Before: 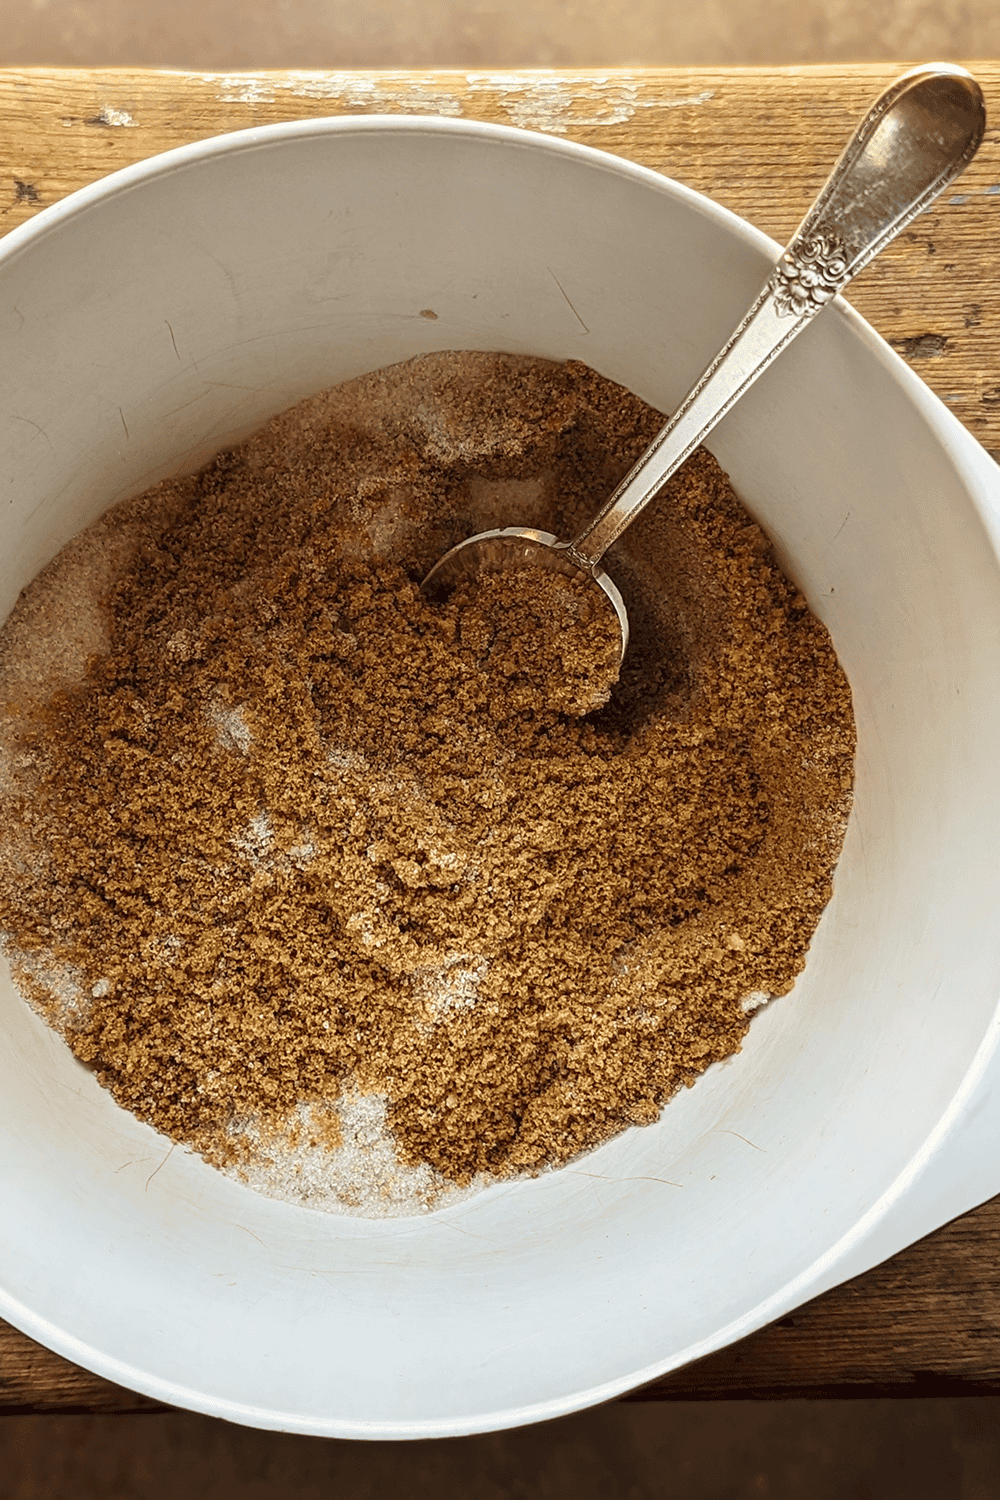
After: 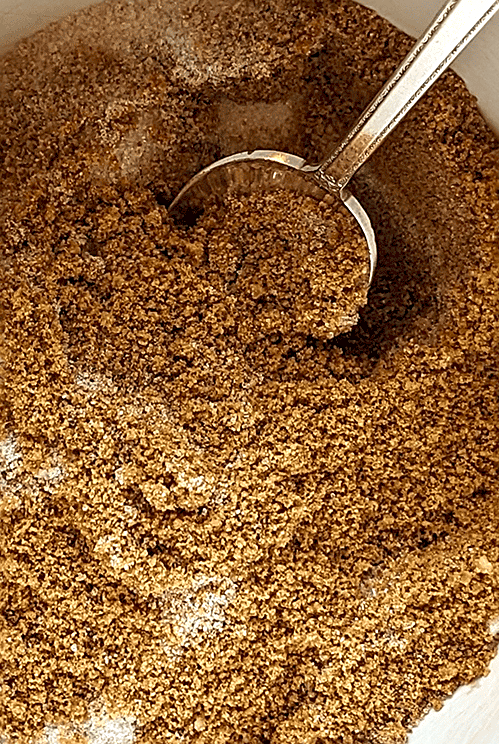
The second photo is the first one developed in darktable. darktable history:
exposure: black level correction 0.004, exposure 0.413 EV, compensate highlight preservation false
crop: left 25.202%, top 25.196%, right 24.854%, bottom 25.168%
sharpen: on, module defaults
